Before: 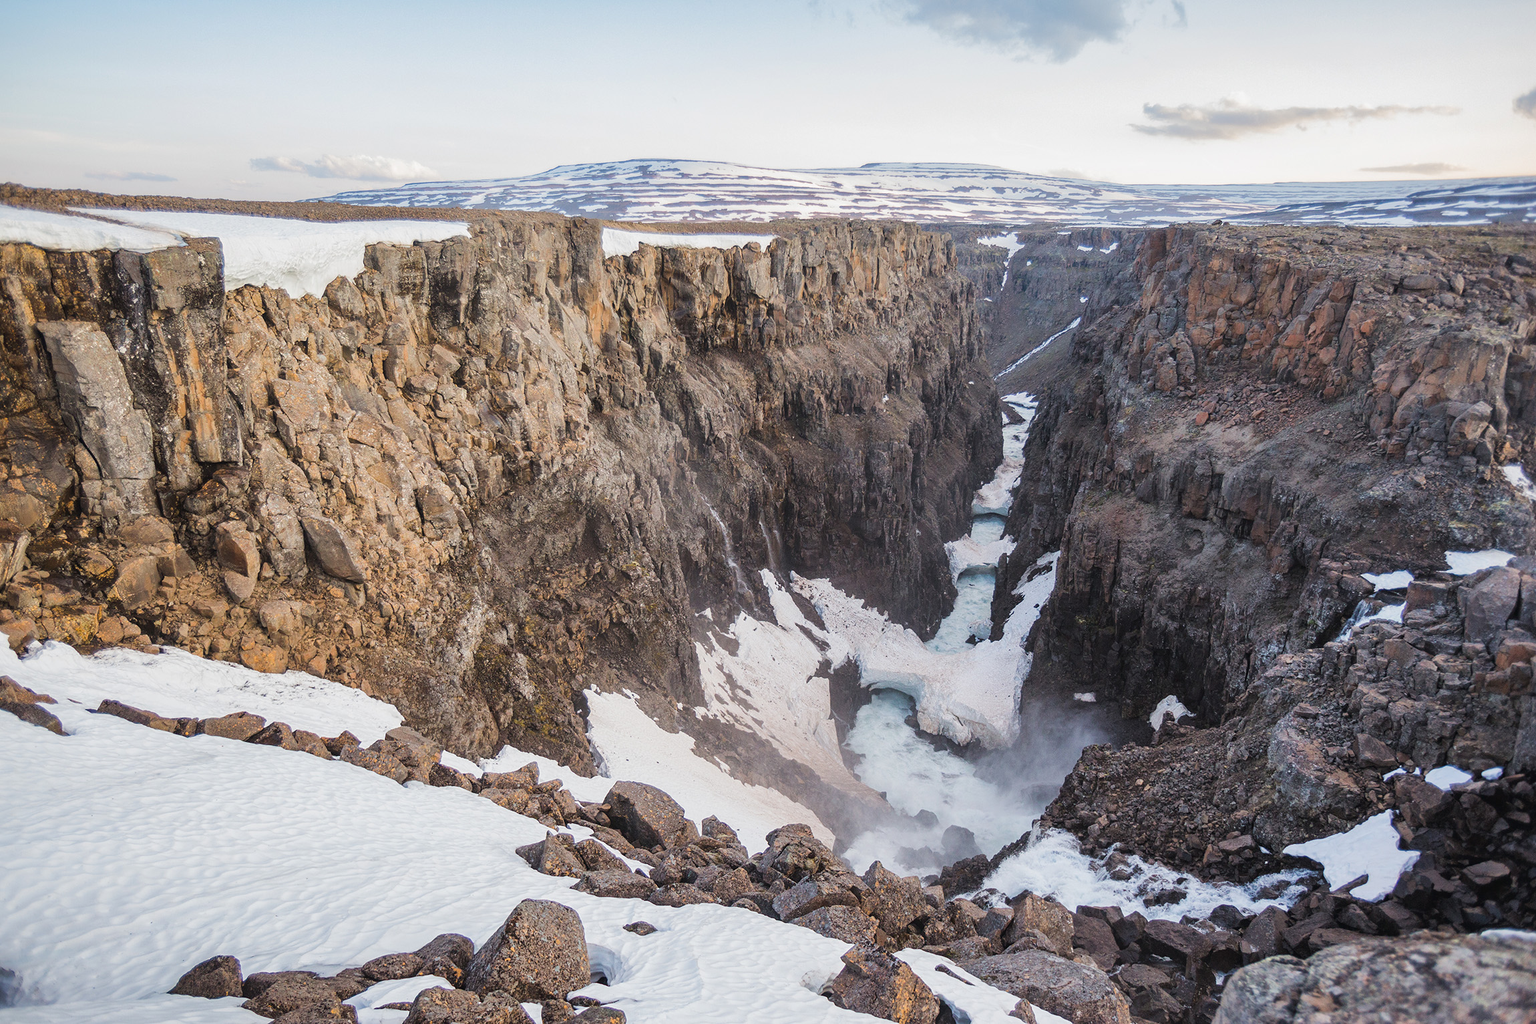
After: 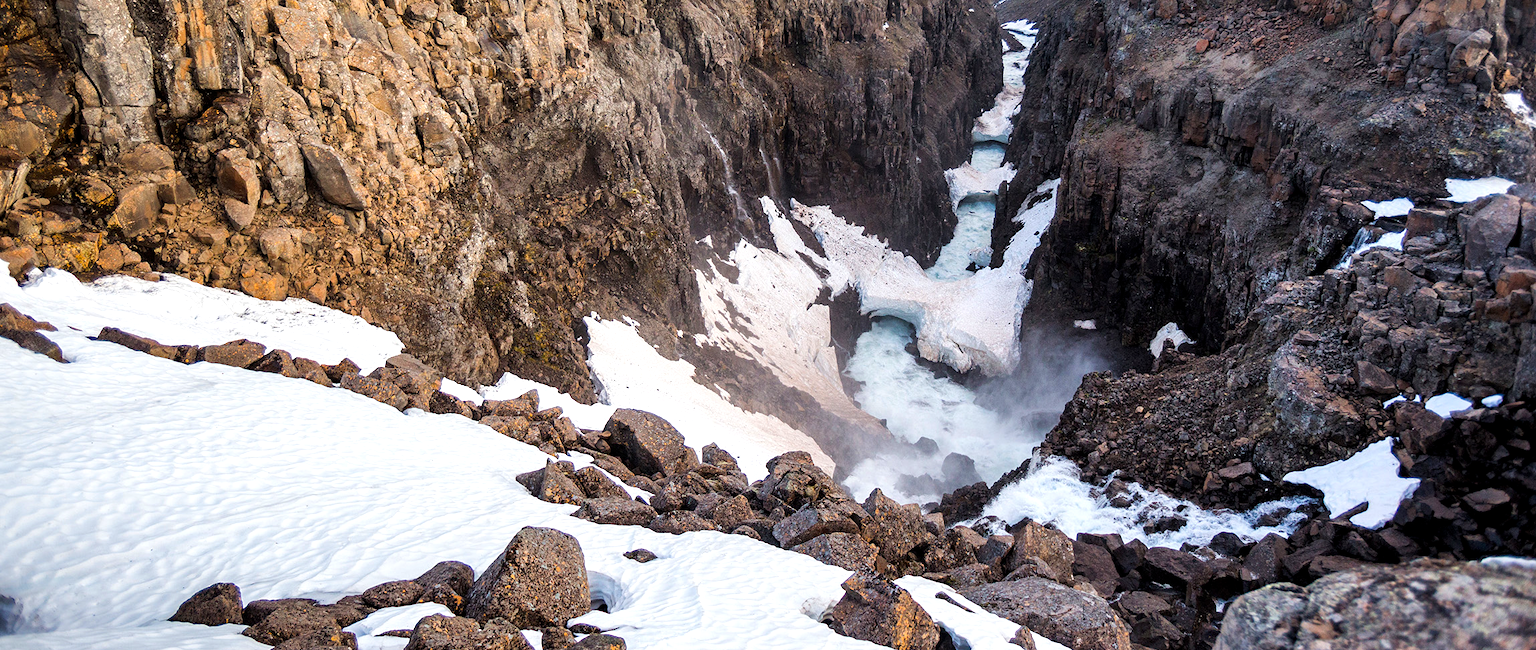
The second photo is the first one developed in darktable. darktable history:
crop and rotate: top 36.435%
color balance: lift [0.991, 1, 1, 1], gamma [0.996, 1, 1, 1], input saturation 98.52%, contrast 20.34%, output saturation 103.72%
